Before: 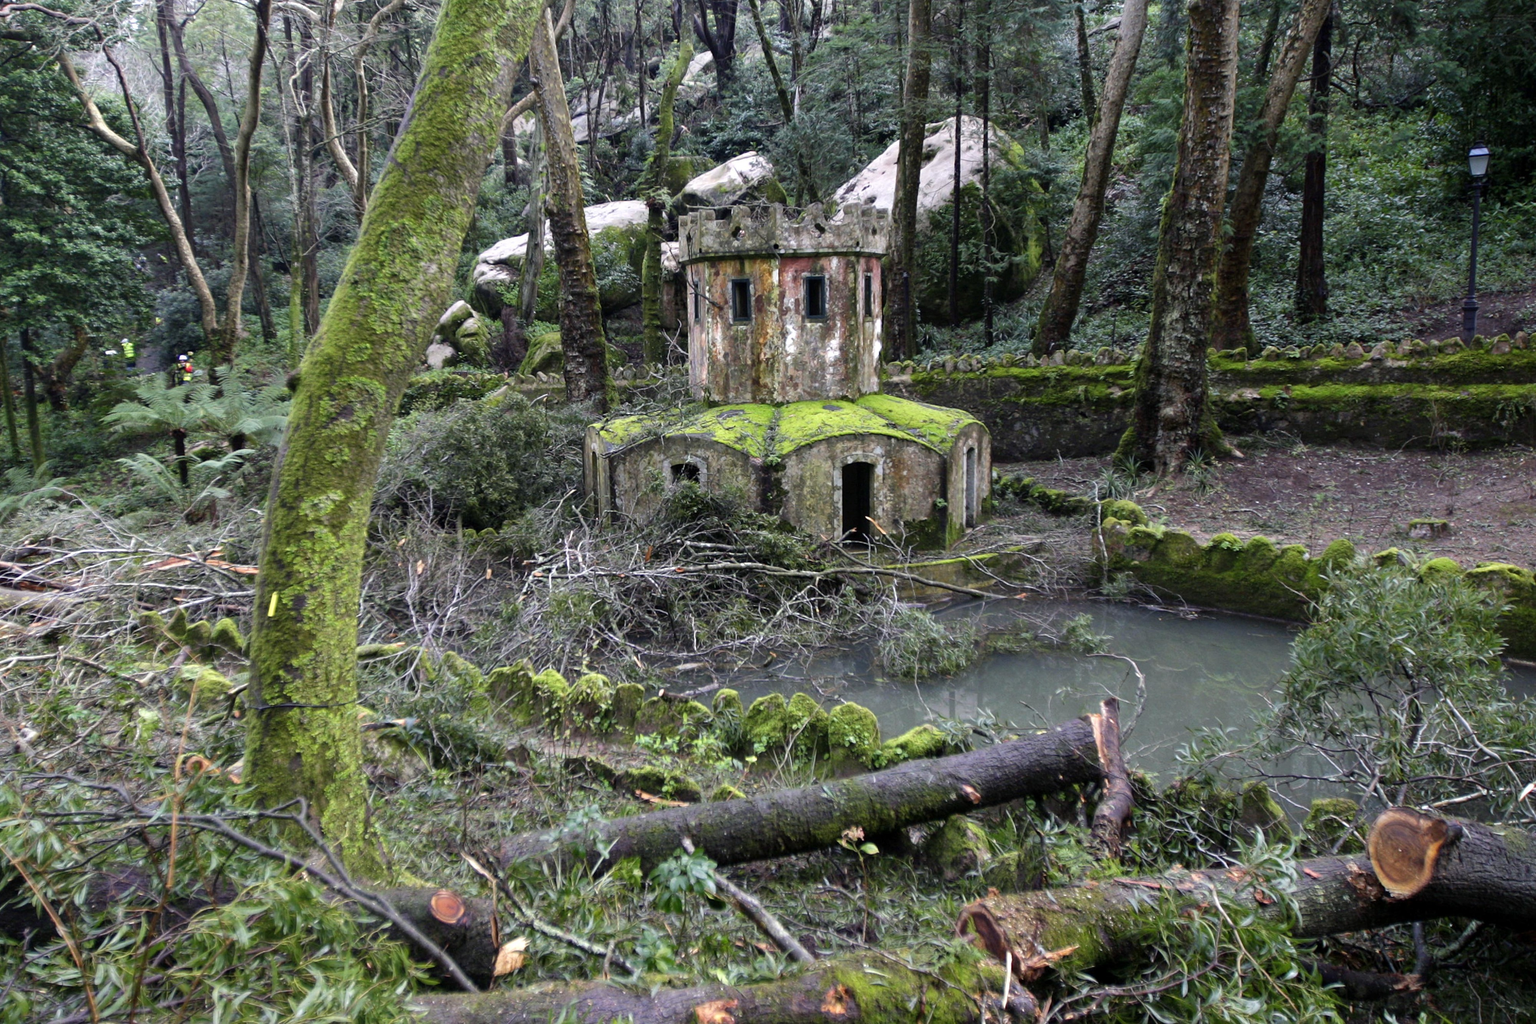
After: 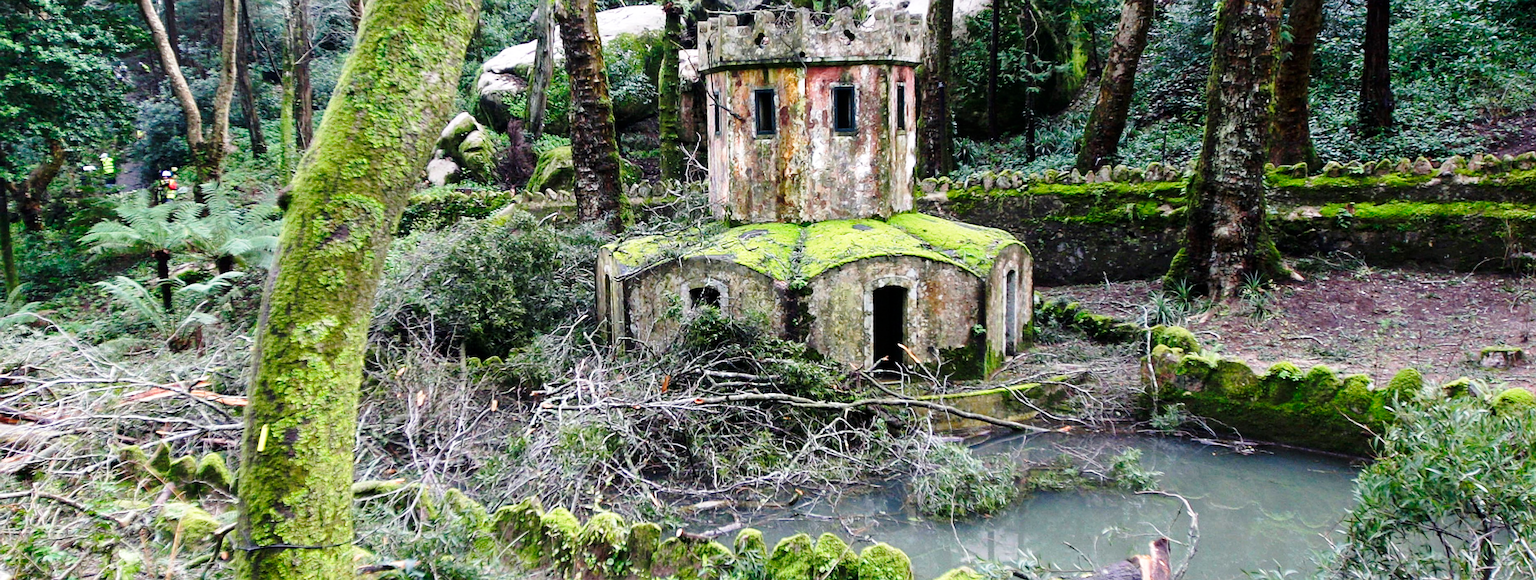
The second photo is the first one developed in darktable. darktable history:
crop: left 1.828%, top 19.136%, right 4.889%, bottom 28.009%
base curve: curves: ch0 [(0, 0) (0.028, 0.03) (0.121, 0.232) (0.46, 0.748) (0.859, 0.968) (1, 1)], preserve colors none
sharpen: on, module defaults
